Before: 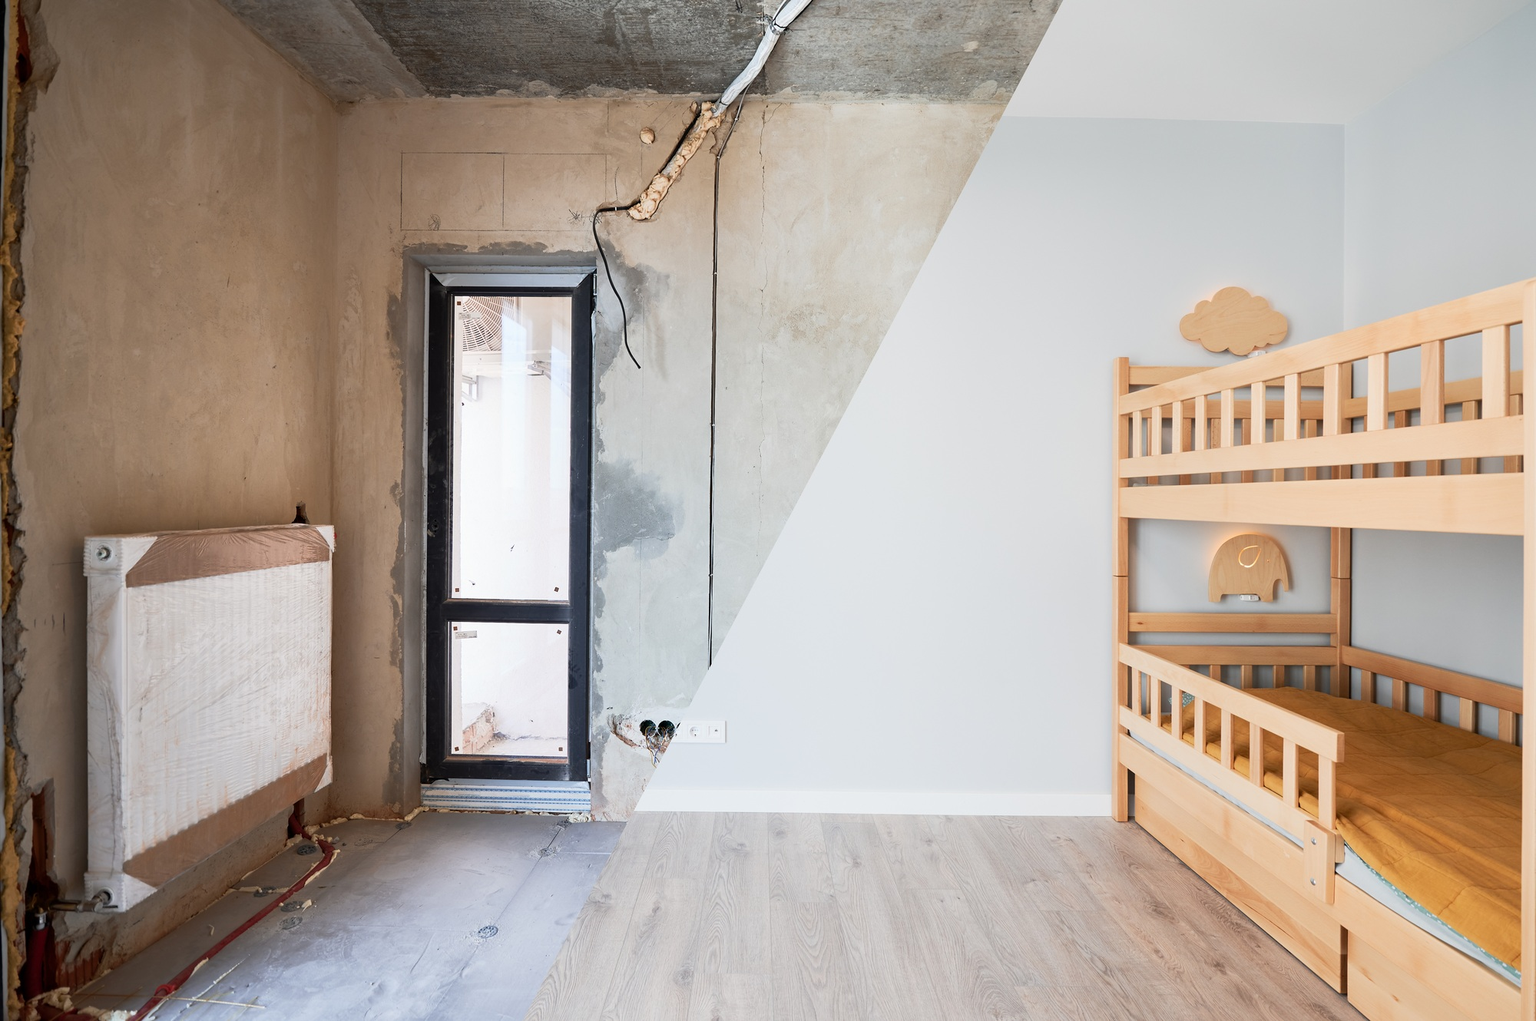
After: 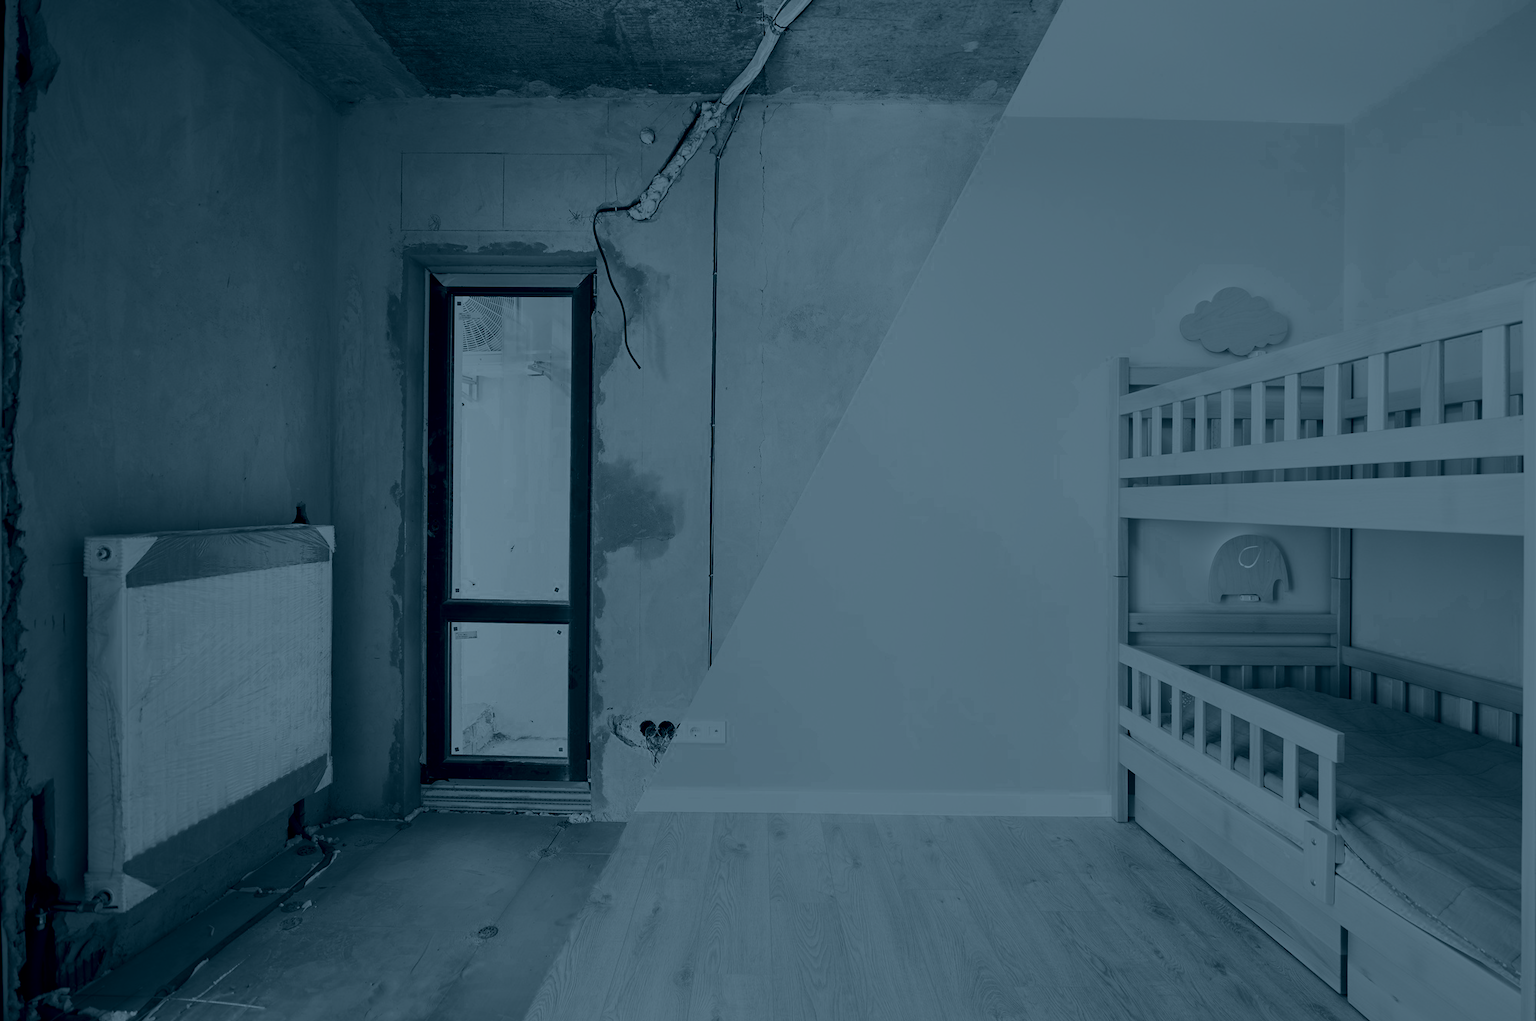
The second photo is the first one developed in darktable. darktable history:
color zones: curves: ch0 [(0, 0.497) (0.143, 0.5) (0.286, 0.5) (0.429, 0.483) (0.571, 0.116) (0.714, -0.006) (0.857, 0.28) (1, 0.497)]
colorize: hue 194.4°, saturation 29%, source mix 61.75%, lightness 3.98%, version 1
